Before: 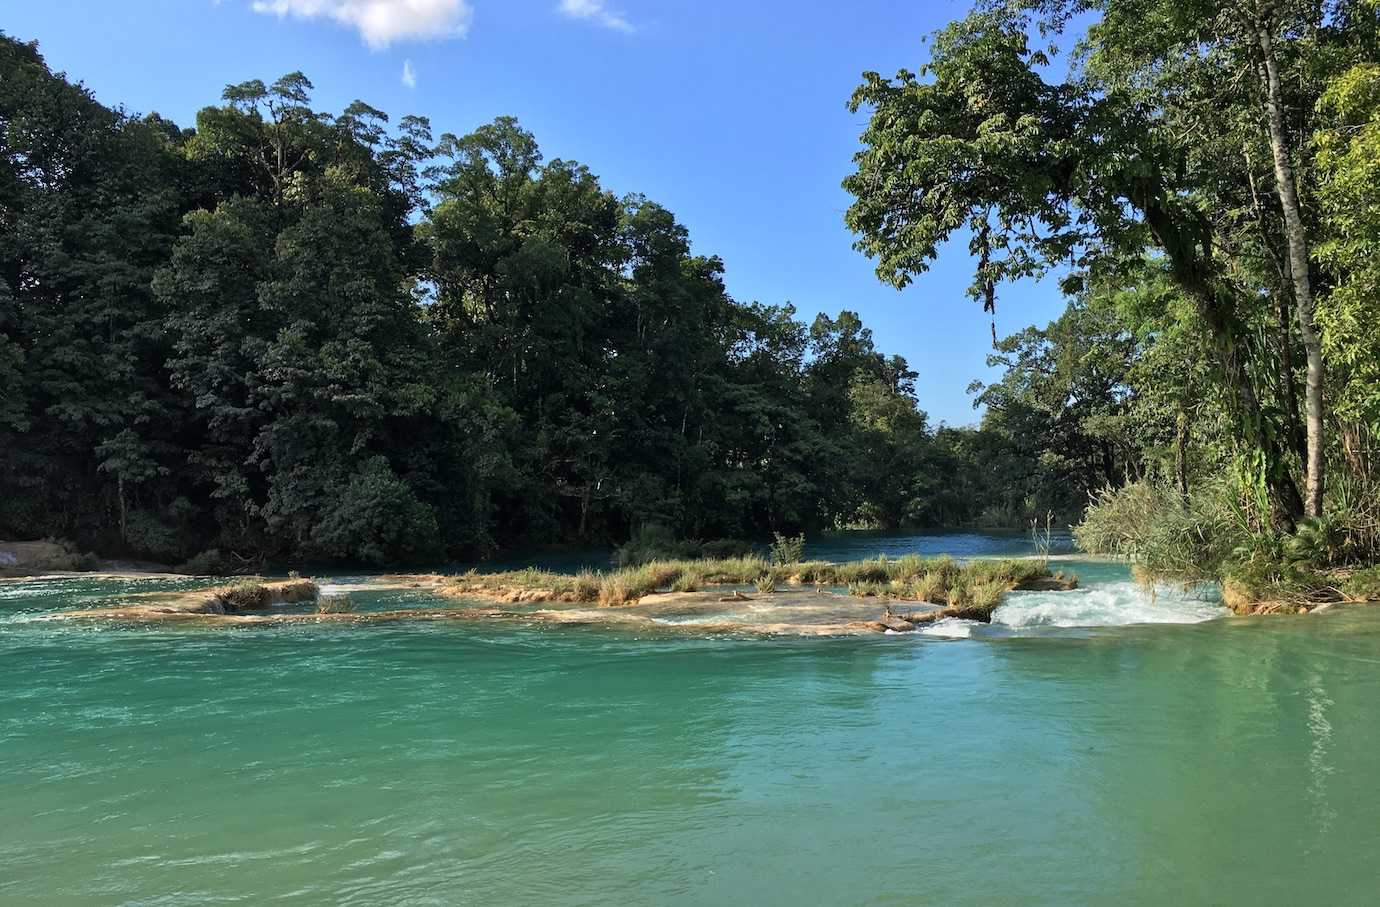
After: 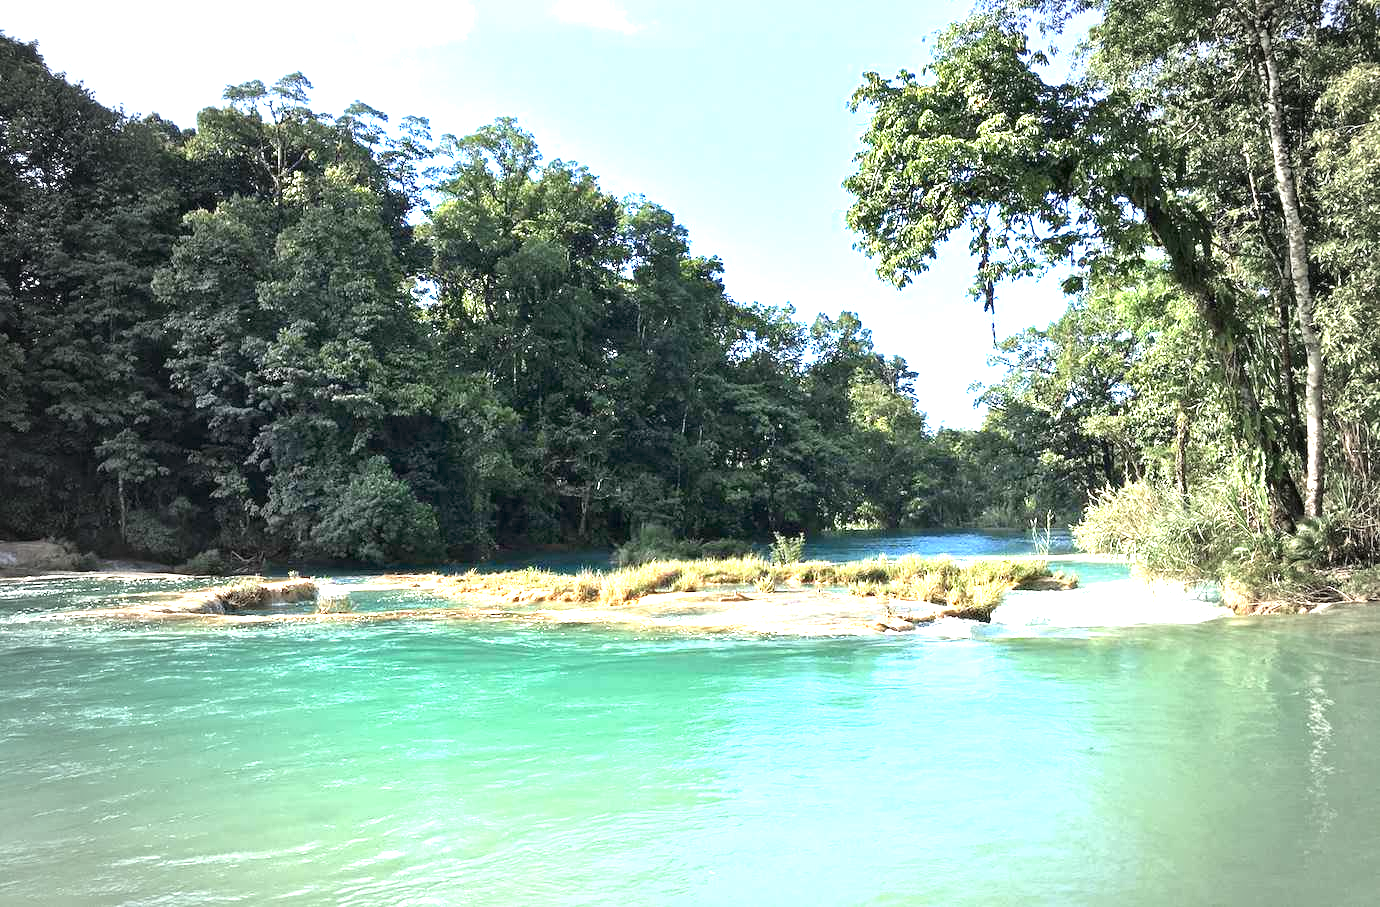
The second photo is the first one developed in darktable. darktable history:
vignetting: fall-off start 63.7%, width/height ratio 0.876
exposure: black level correction 0, exposure 2.162 EV, compensate highlight preservation false
